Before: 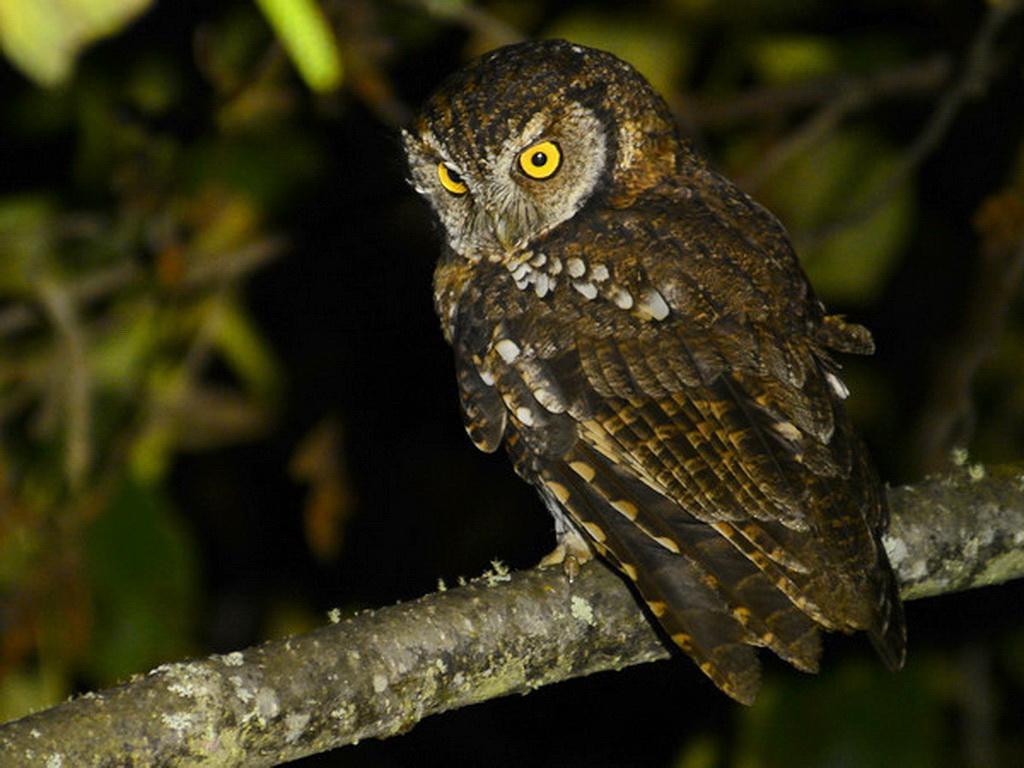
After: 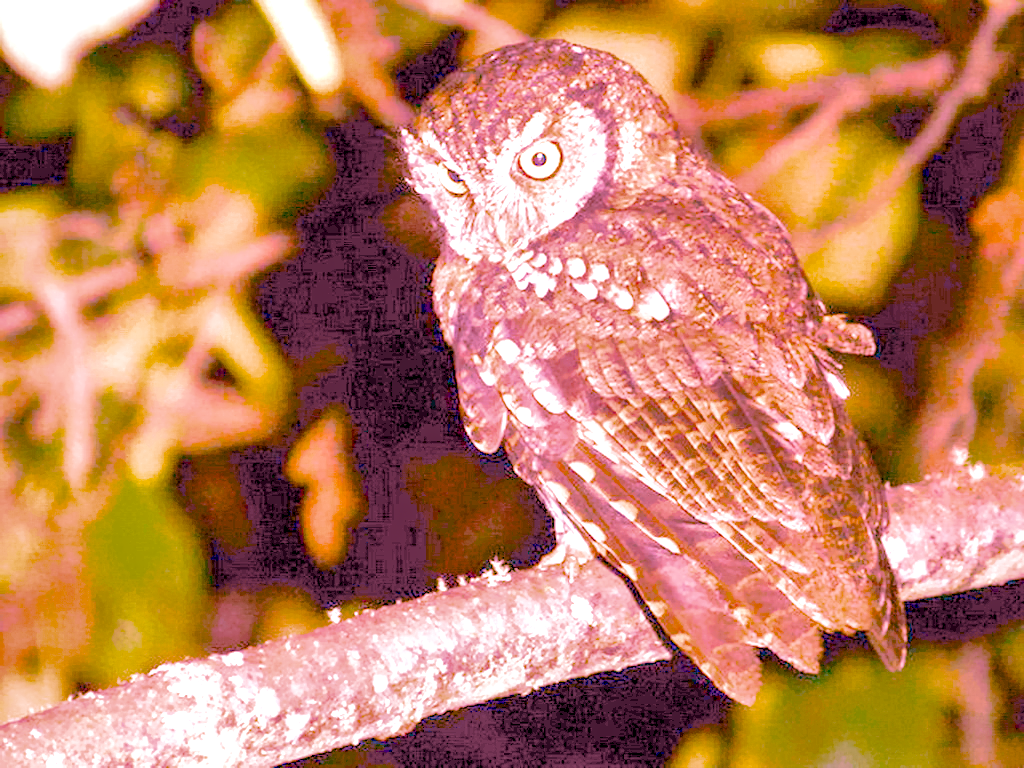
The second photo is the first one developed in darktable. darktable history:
denoise (profiled): preserve shadows 1.52, scattering 0.002, a [-1, 0, 0], compensate highlight preservation false
haze removal: compatibility mode true, adaptive false
highlight reconstruction: on, module defaults
lens correction: scale 1, crop 1, focal 16, aperture 7.1, distance 4.49, camera "Canon EOS RP", lens "Canon RF 16mm F2.8 STM"
white balance: red 2.229, blue 1.46
color balance rgb: perceptual saturation grading › global saturation 35%, perceptual saturation grading › highlights -25%, perceptual saturation grading › shadows 25%, global vibrance 10%
exposure: black level correction 0, exposure 1.45 EV, compensate exposure bias true, compensate highlight preservation false
local contrast: detail 135%, midtone range 0.75
filmic rgb: black relative exposure -14.19 EV, white relative exposure 3.39 EV, hardness 7.89, preserve chrominance max RGB
velvia: on, module defaults
tone equalizer "mask blending: all purposes": on, module defaults
shadows and highlights: highlights -60
color calibration "scene-referred default": x 0.367, y 0.379, temperature 4395.86 K
color look up table: target a [25.36, 18.13, -9.224, -13.1, 8.84, -53.4, 57.43, 14.83, 71.93, 22.98, -23.71, 19.36, 19.61, -38.34, 68.41, 4.04, 49.99, -42.77, -0.43, -0.64, -0.73, -0.15, -0.42, -0.08, 0 ×25], target b [26.3, 17.81, -41.45, 21.91, -25.4, -0.32, 90.92, -65.47, 24.23, -21.59, 57.26, 67.86, -69.55, 31.37, 36.13, 79.82, -14.57, -42.78, 1.19, -0.34, -0.5, -0.27, -1.23, -0.97, 0 ×25], num patches 24
